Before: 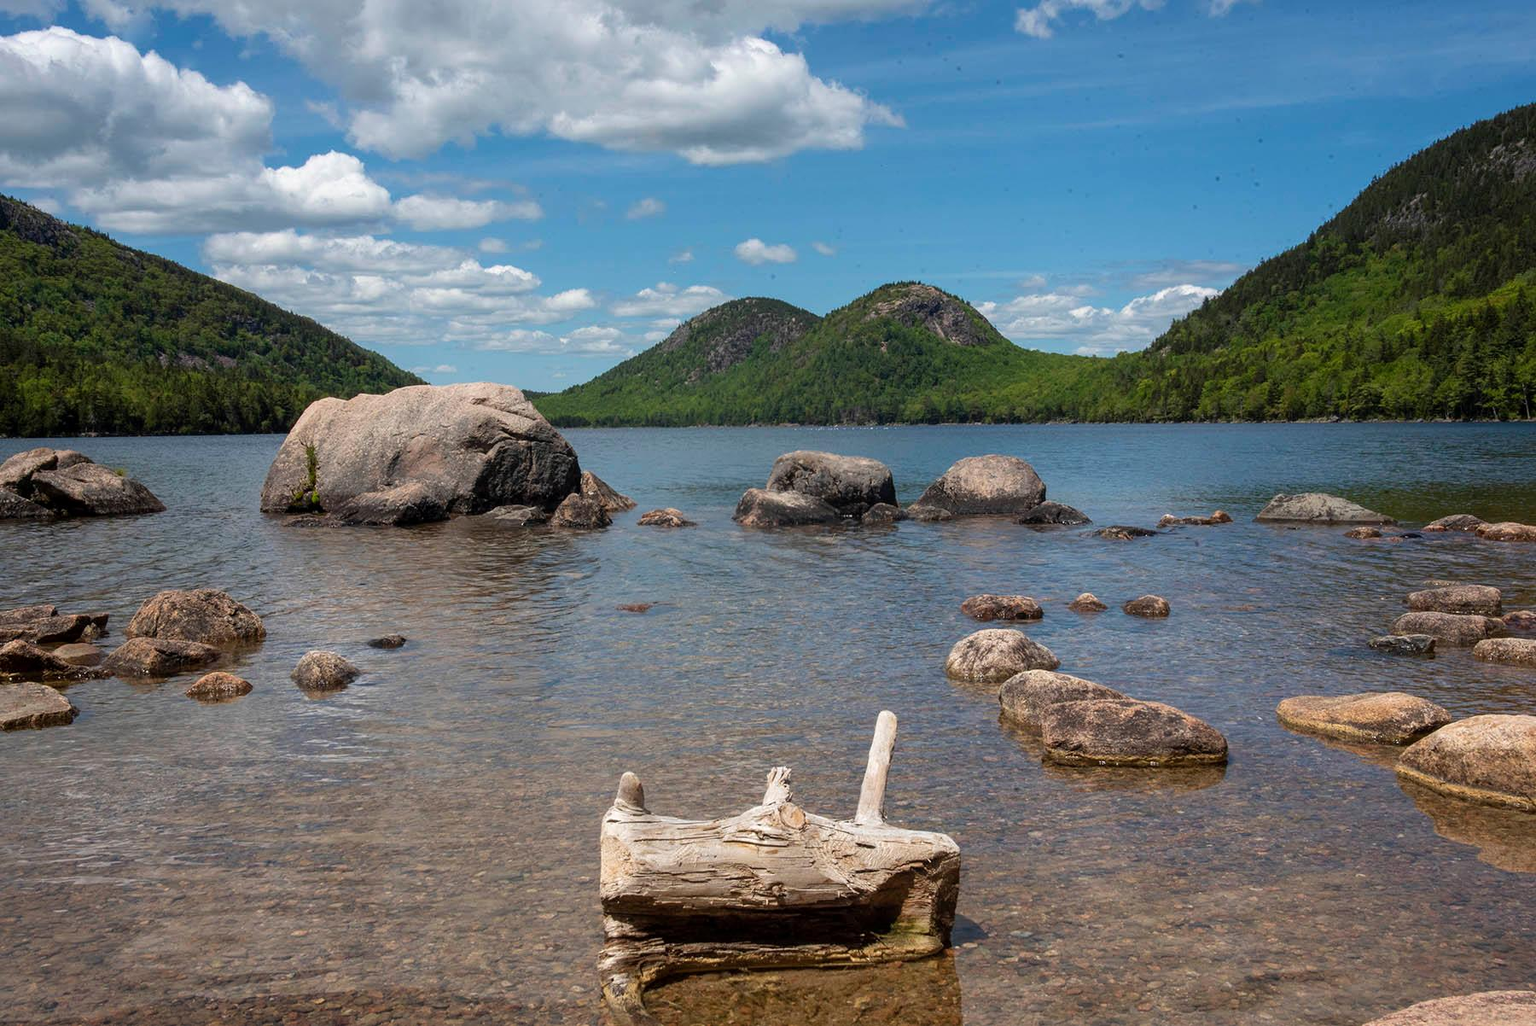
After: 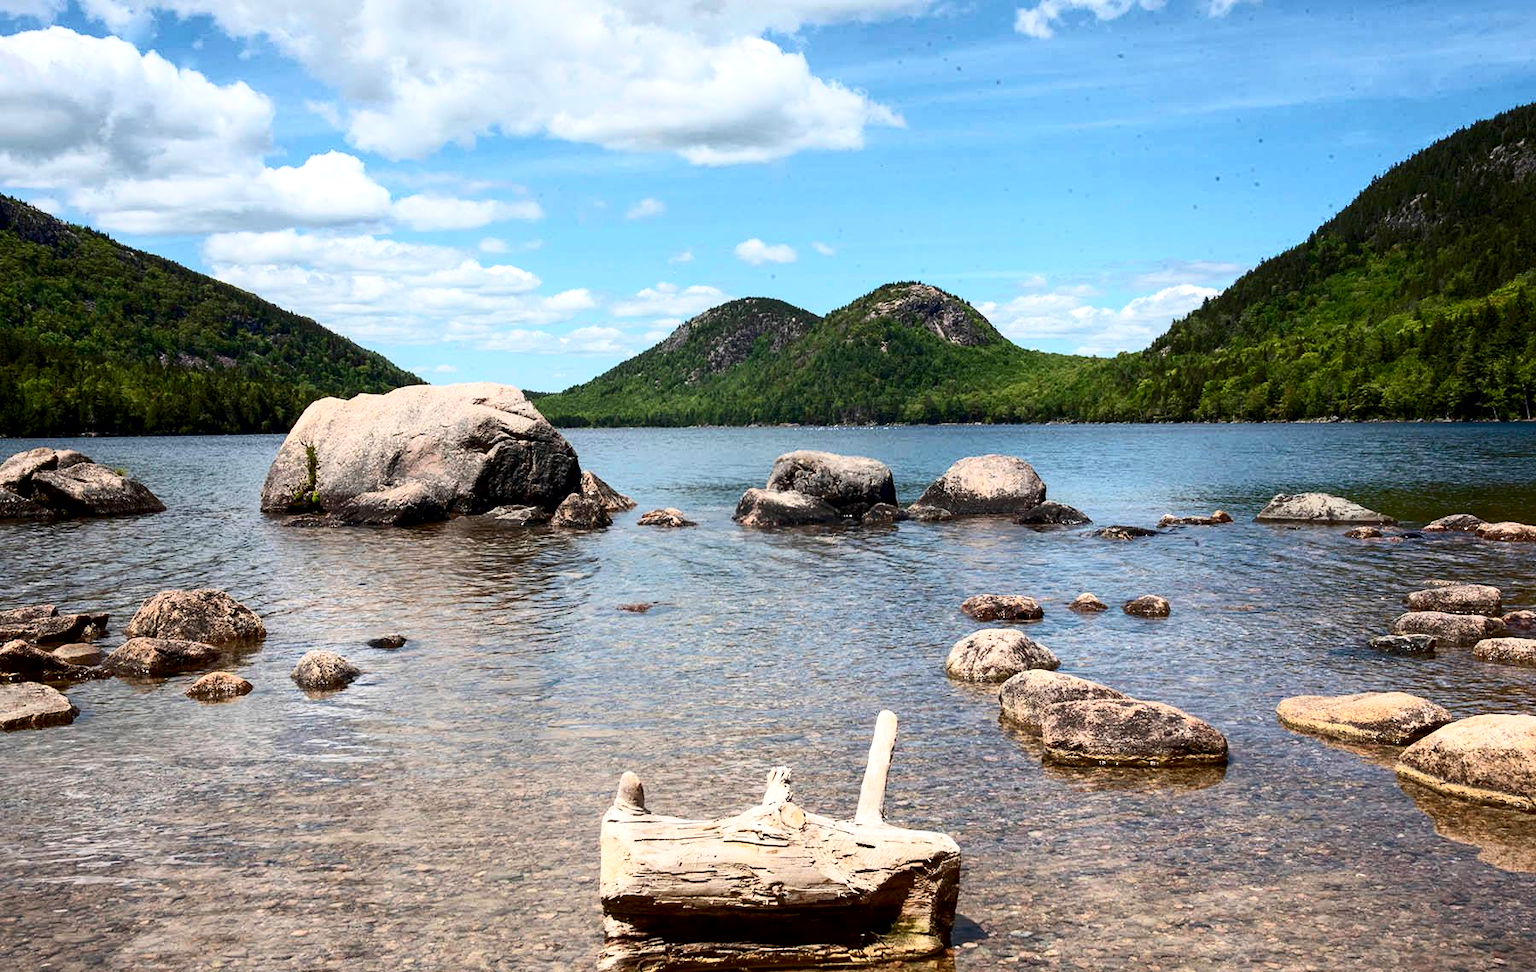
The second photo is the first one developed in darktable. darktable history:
crop and rotate: top 0%, bottom 5.097%
contrast brightness saturation: contrast 0.39, brightness 0.1
exposure: black level correction 0.005, exposure 0.417 EV, compensate highlight preservation false
